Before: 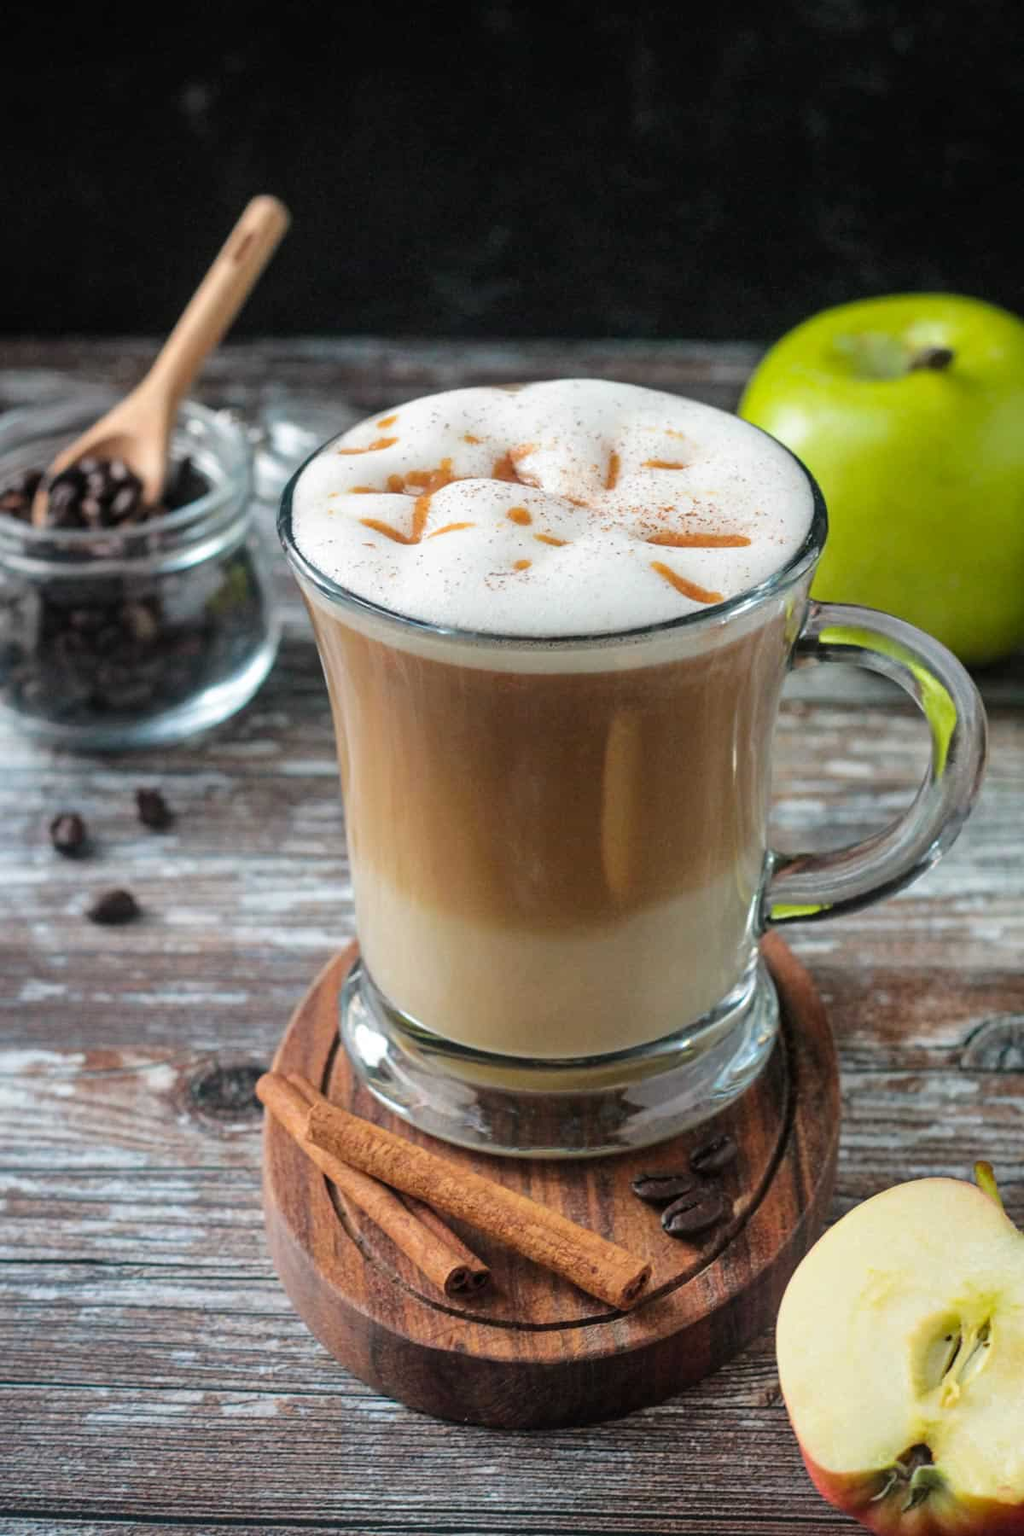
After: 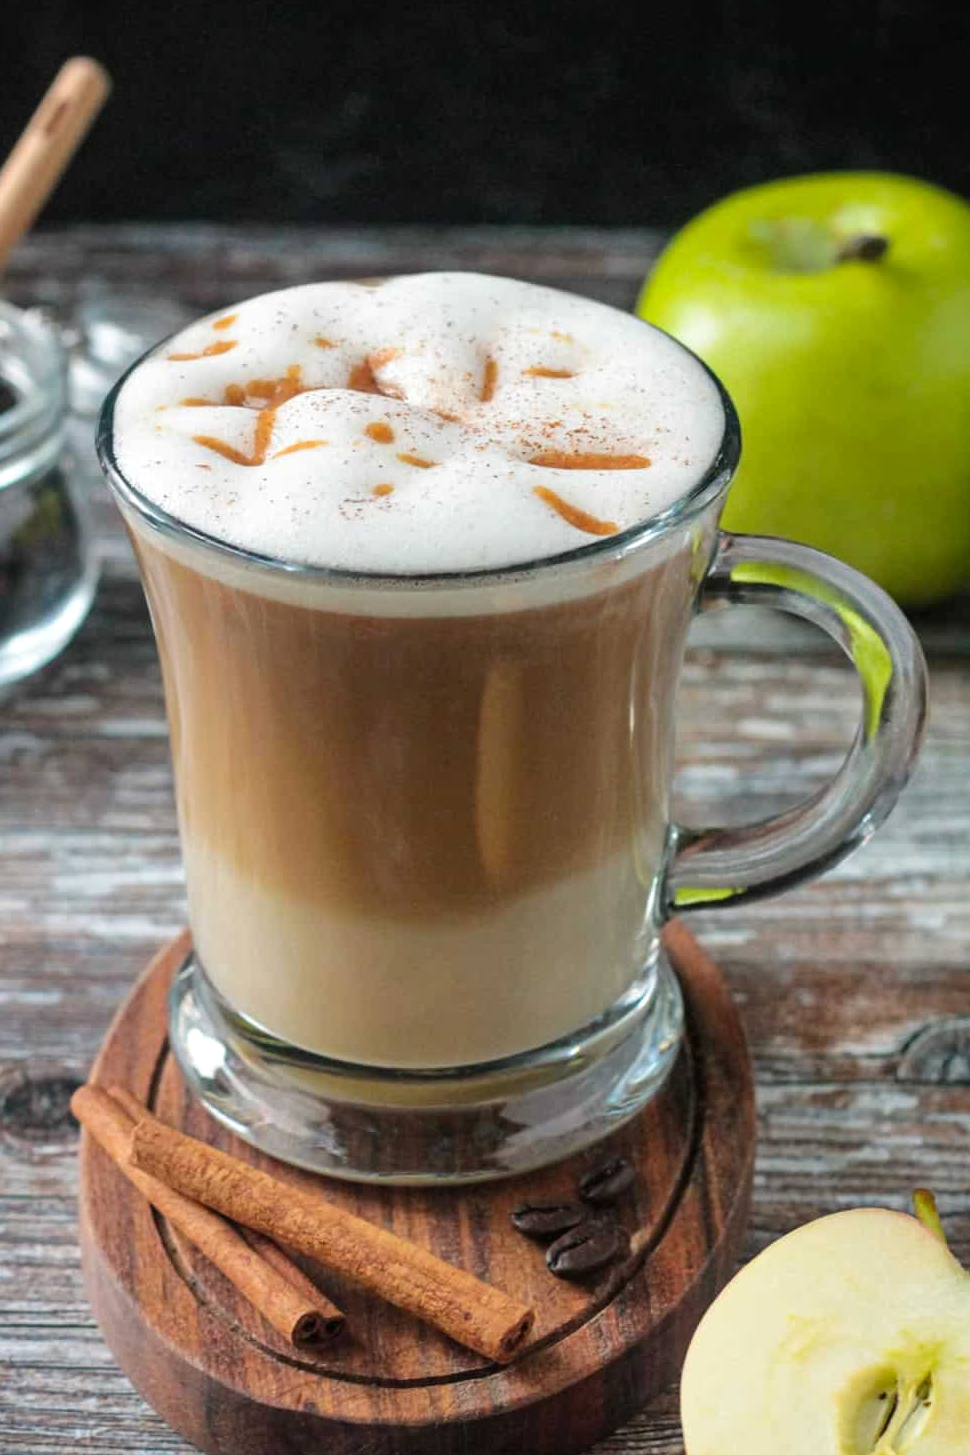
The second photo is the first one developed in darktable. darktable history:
levels: levels [0, 0.492, 0.984]
crop: left 19.159%, top 9.58%, bottom 9.58%
